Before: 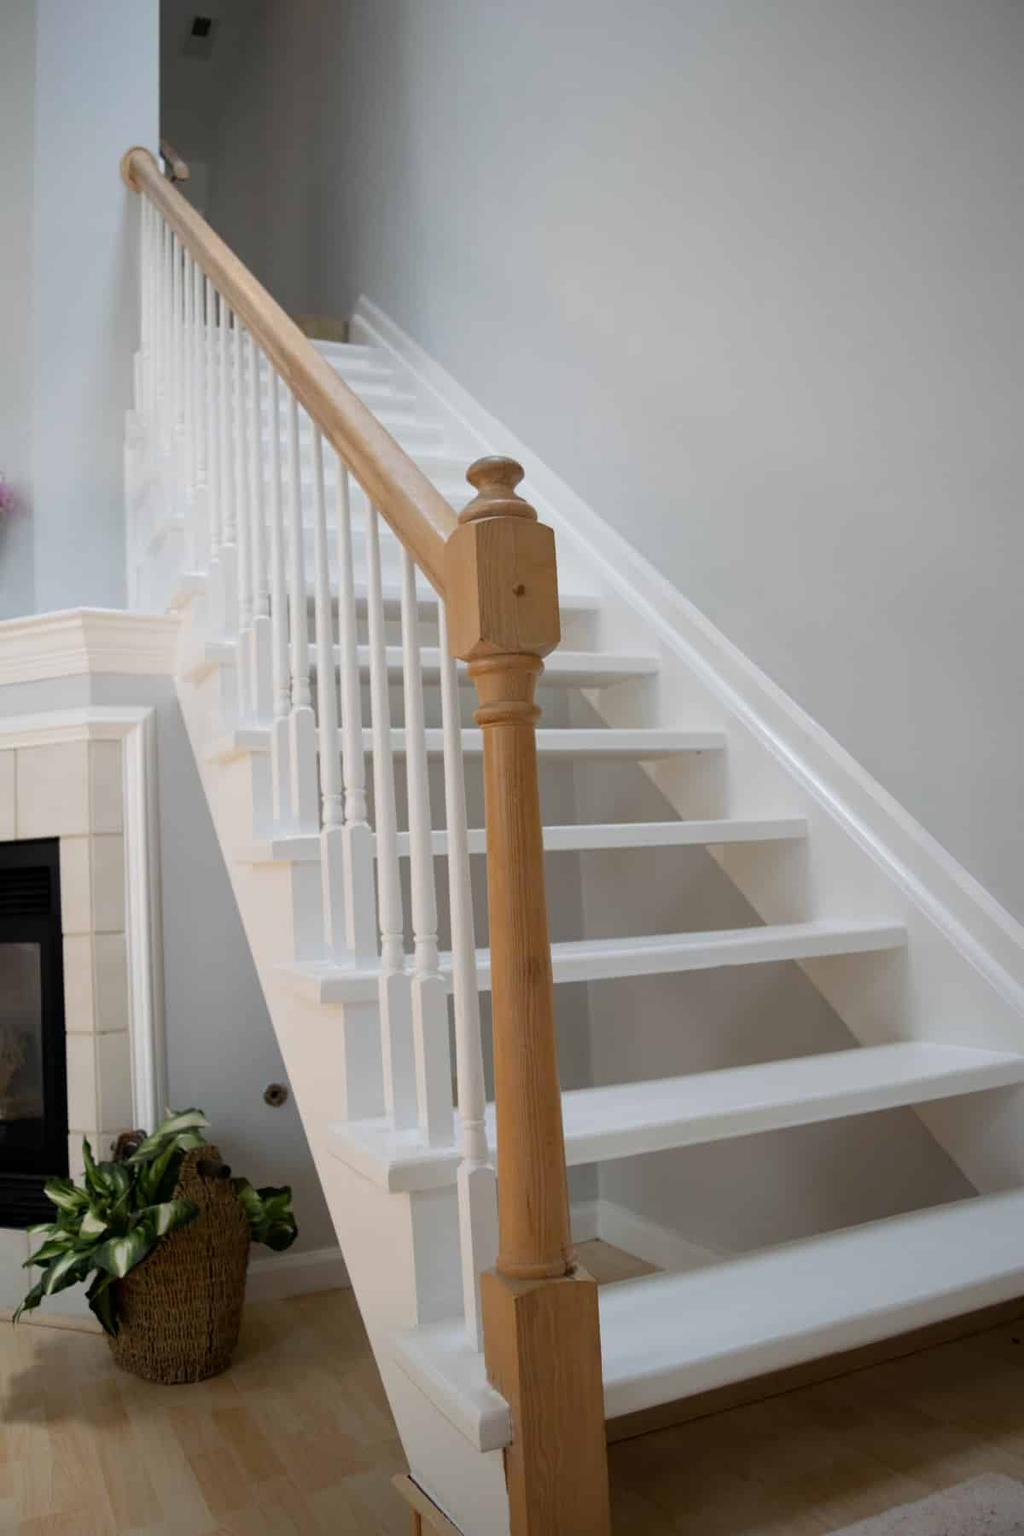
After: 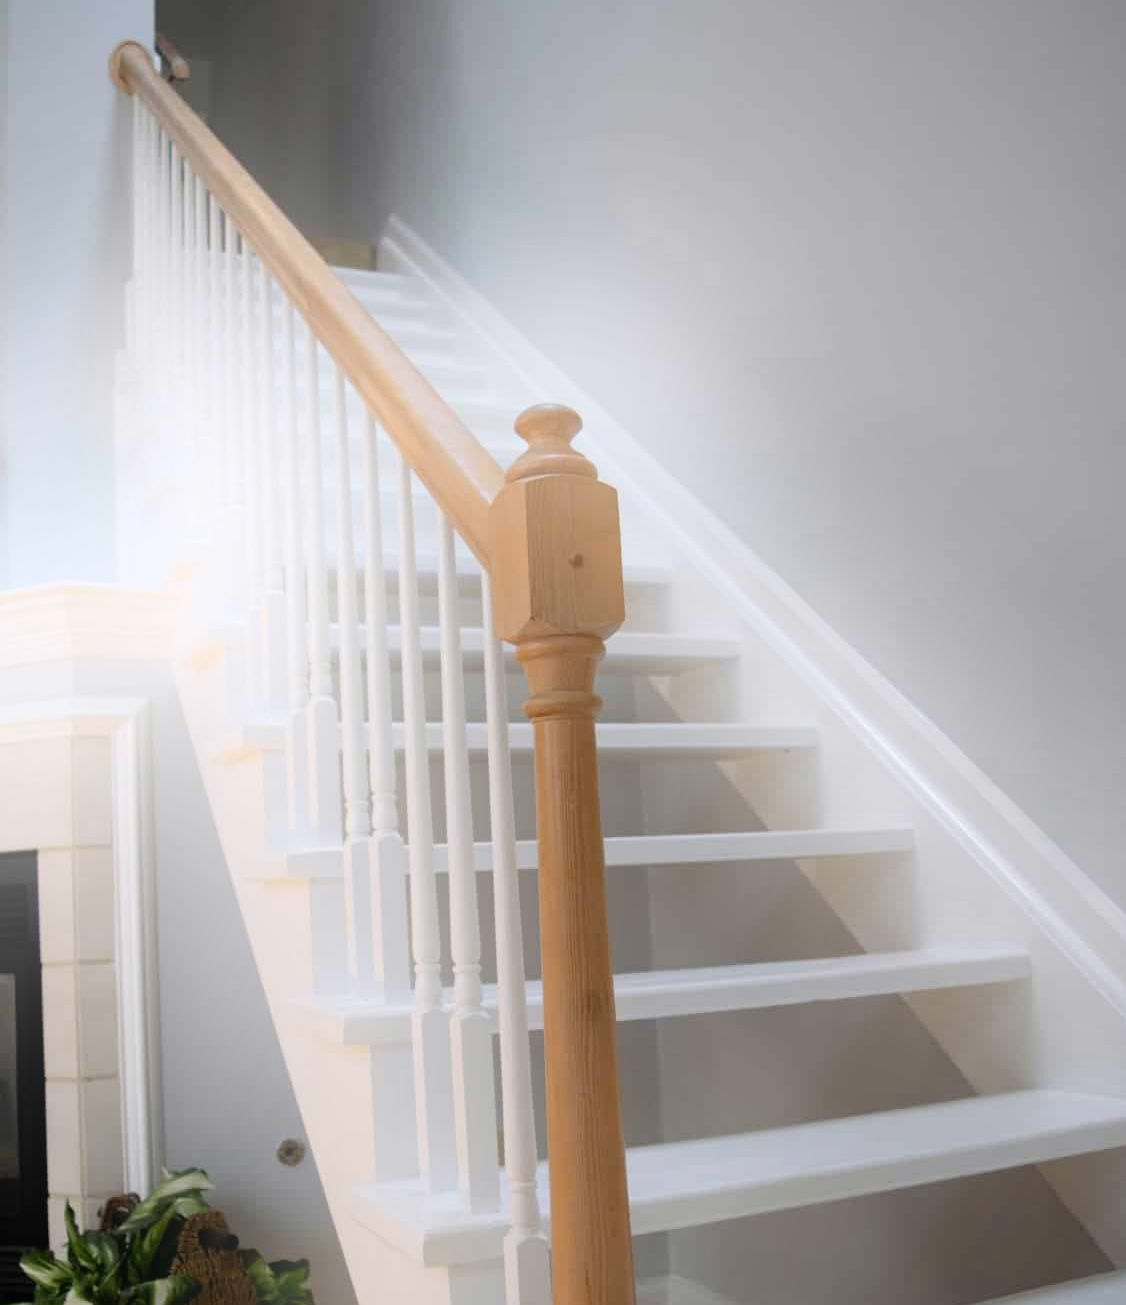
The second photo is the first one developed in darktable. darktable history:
white balance: red 1.004, blue 1.024
crop: left 2.737%, top 7.287%, right 3.421%, bottom 20.179%
bloom: on, module defaults
